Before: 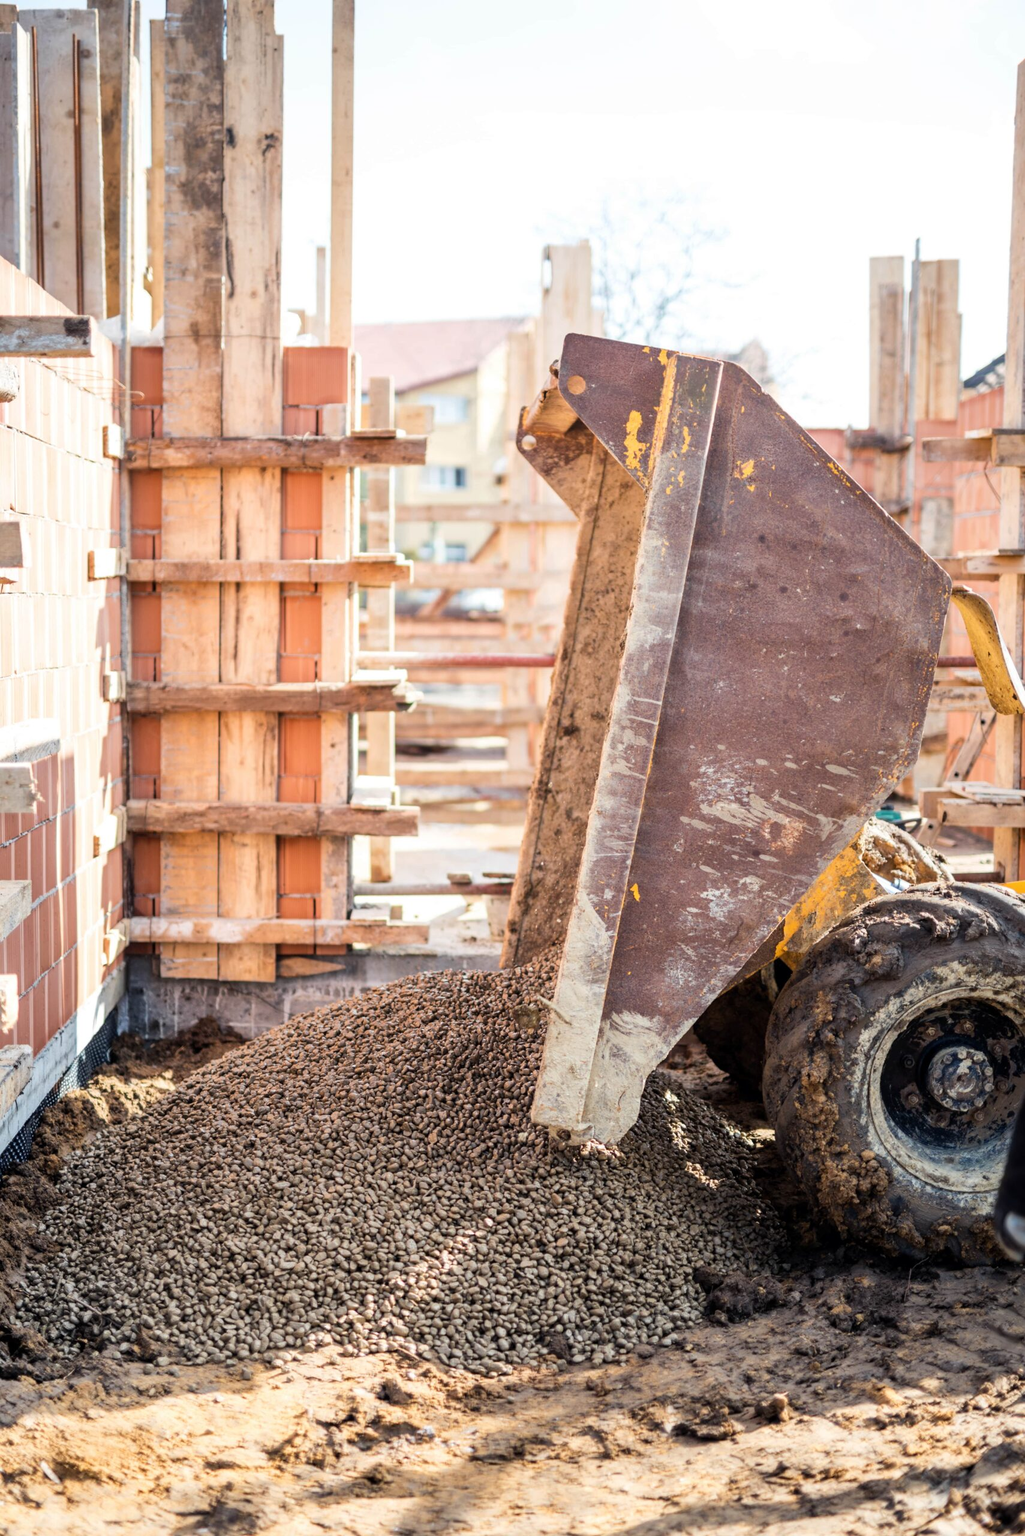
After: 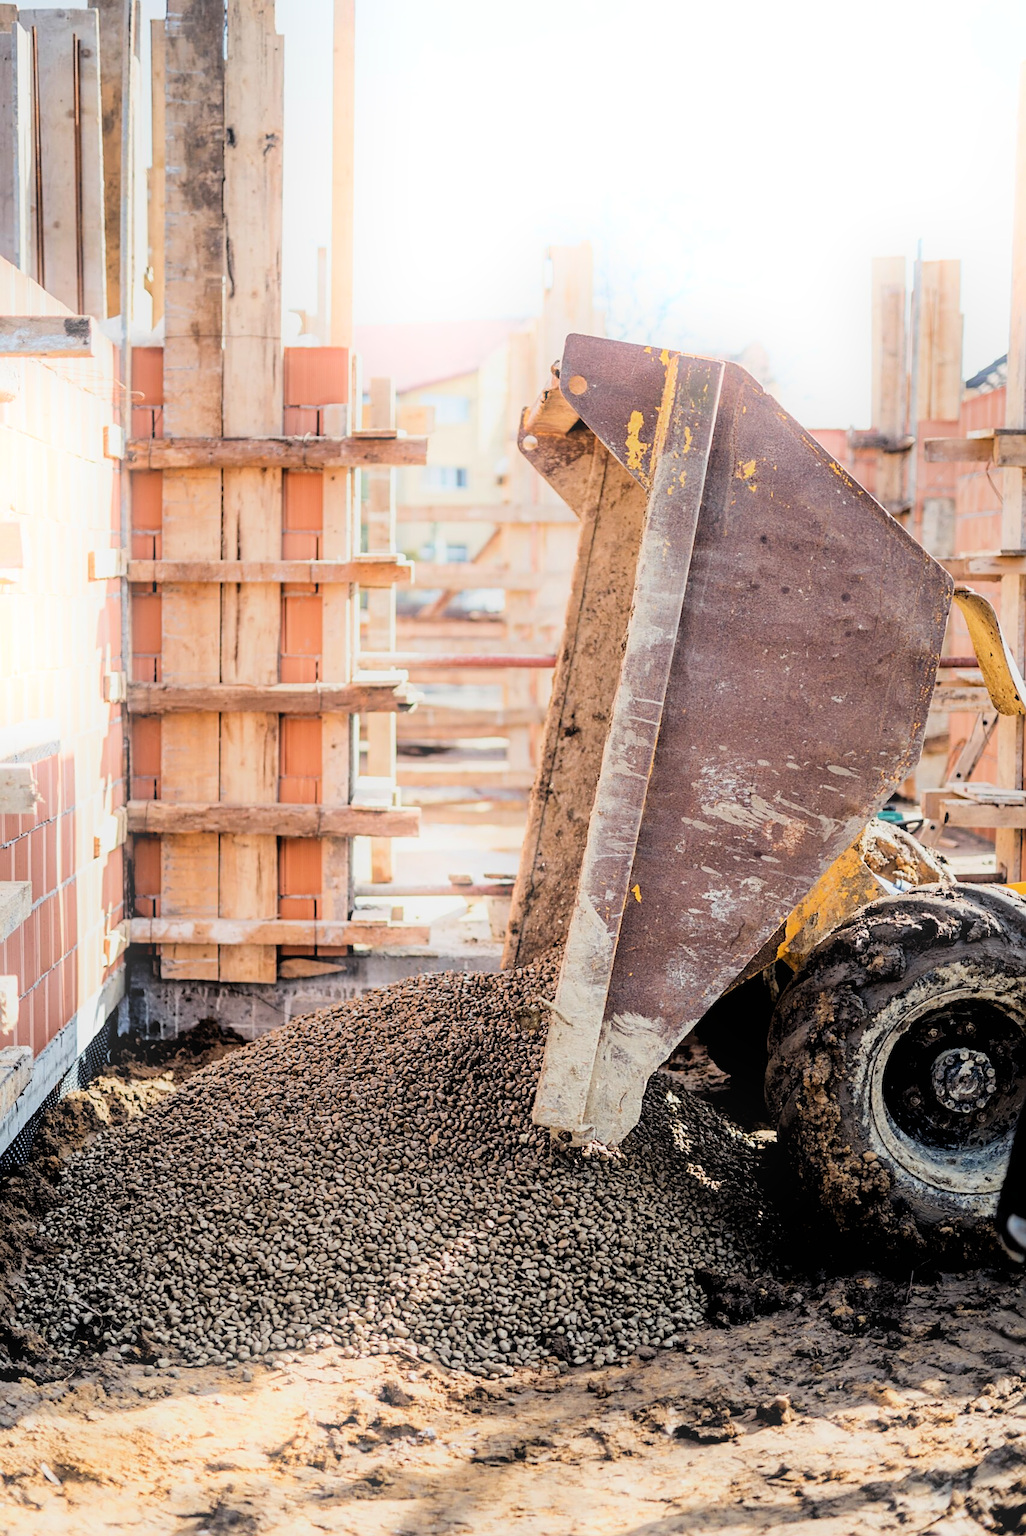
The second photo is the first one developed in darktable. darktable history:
crop: top 0.05%, bottom 0.098%
tone equalizer: on, module defaults
filmic rgb: black relative exposure -3.86 EV, white relative exposure 3.48 EV, hardness 2.63, contrast 1.103
bloom: size 16%, threshold 98%, strength 20%
sharpen: on, module defaults
